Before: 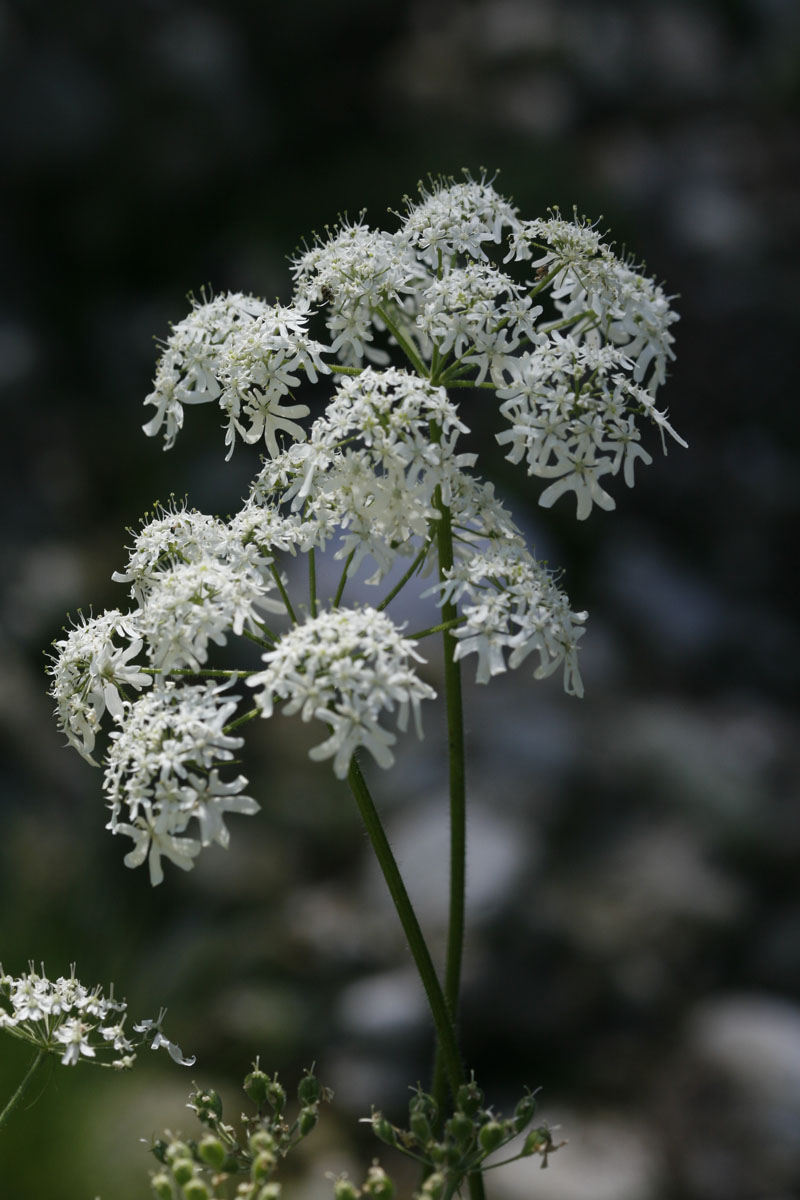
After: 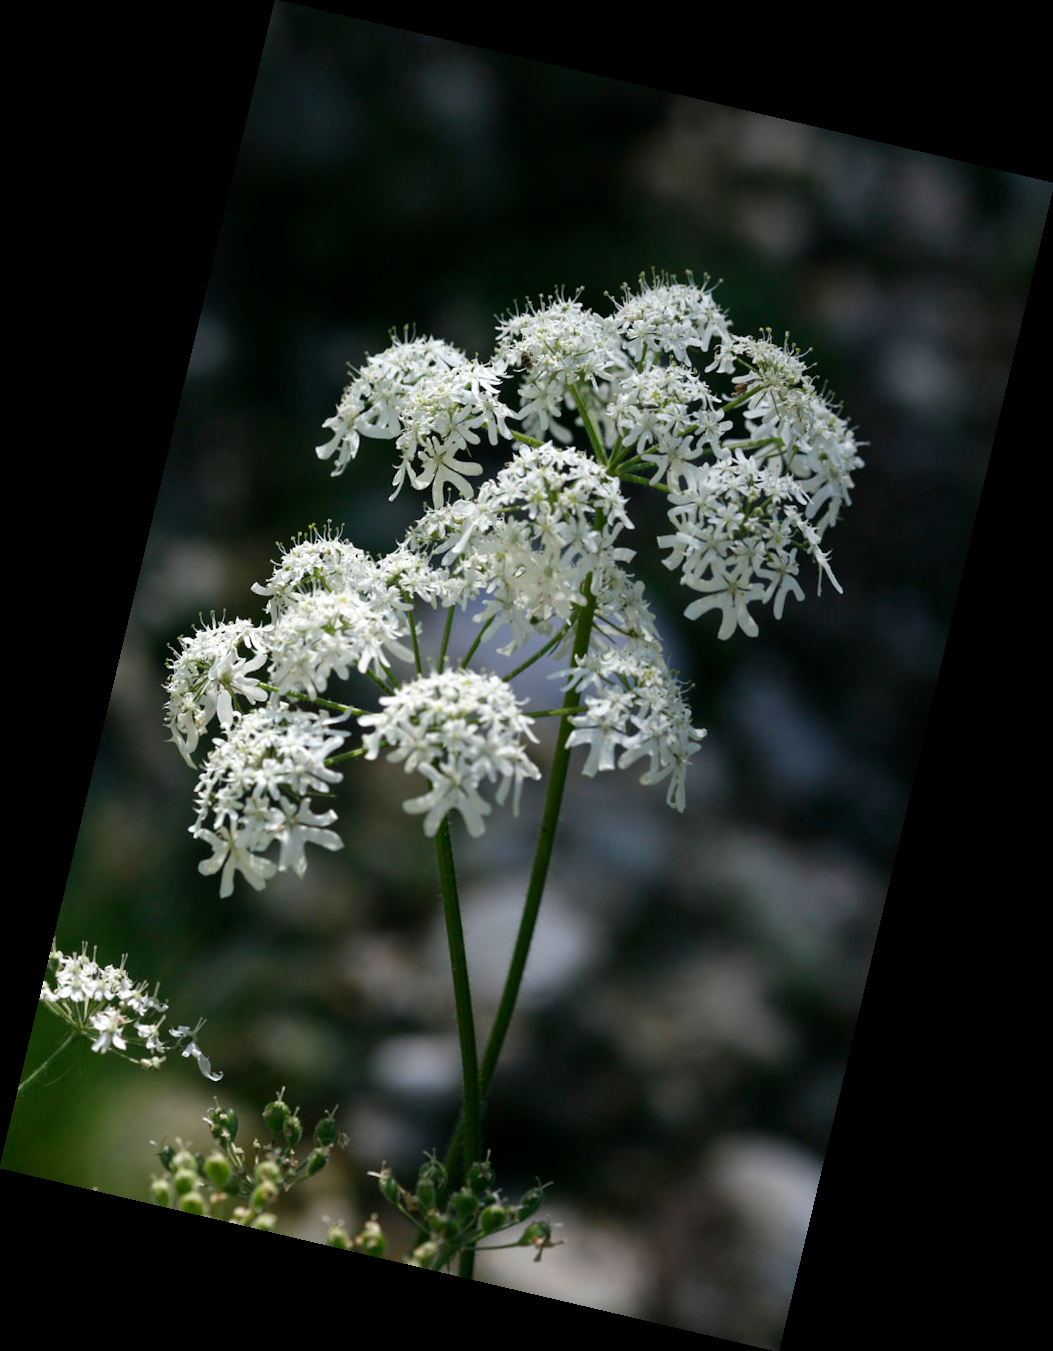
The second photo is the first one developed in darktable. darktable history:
rotate and perspective: rotation 13.27°, automatic cropping off
exposure: exposure 0.367 EV, compensate highlight preservation false
